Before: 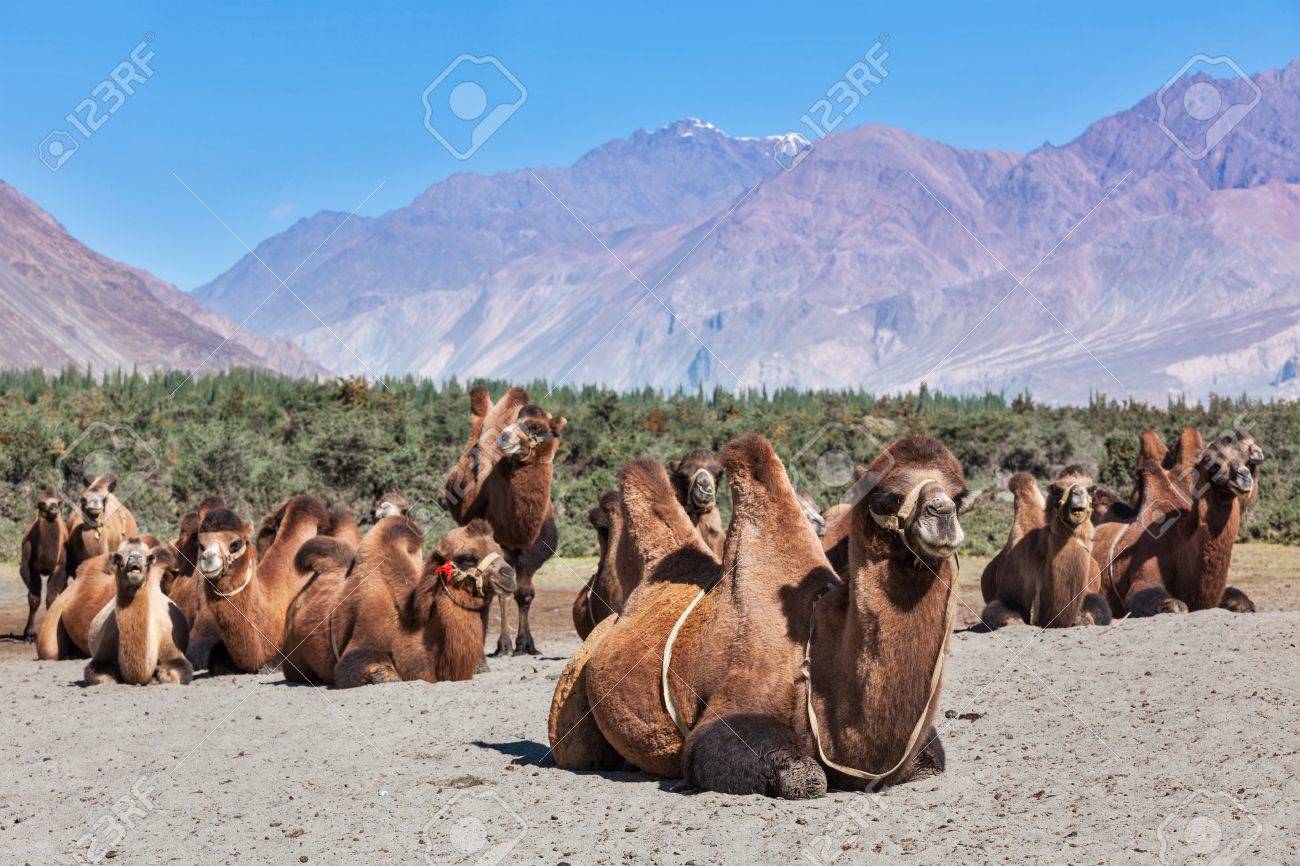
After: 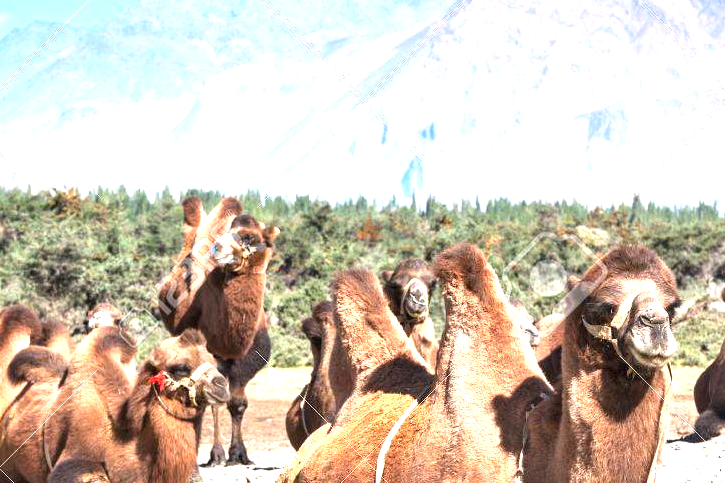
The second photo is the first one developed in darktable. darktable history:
crop and rotate: left 22.13%, top 22.054%, right 22.026%, bottom 22.102%
exposure: black level correction 0, exposure 1.45 EV, compensate exposure bias true, compensate highlight preservation false
